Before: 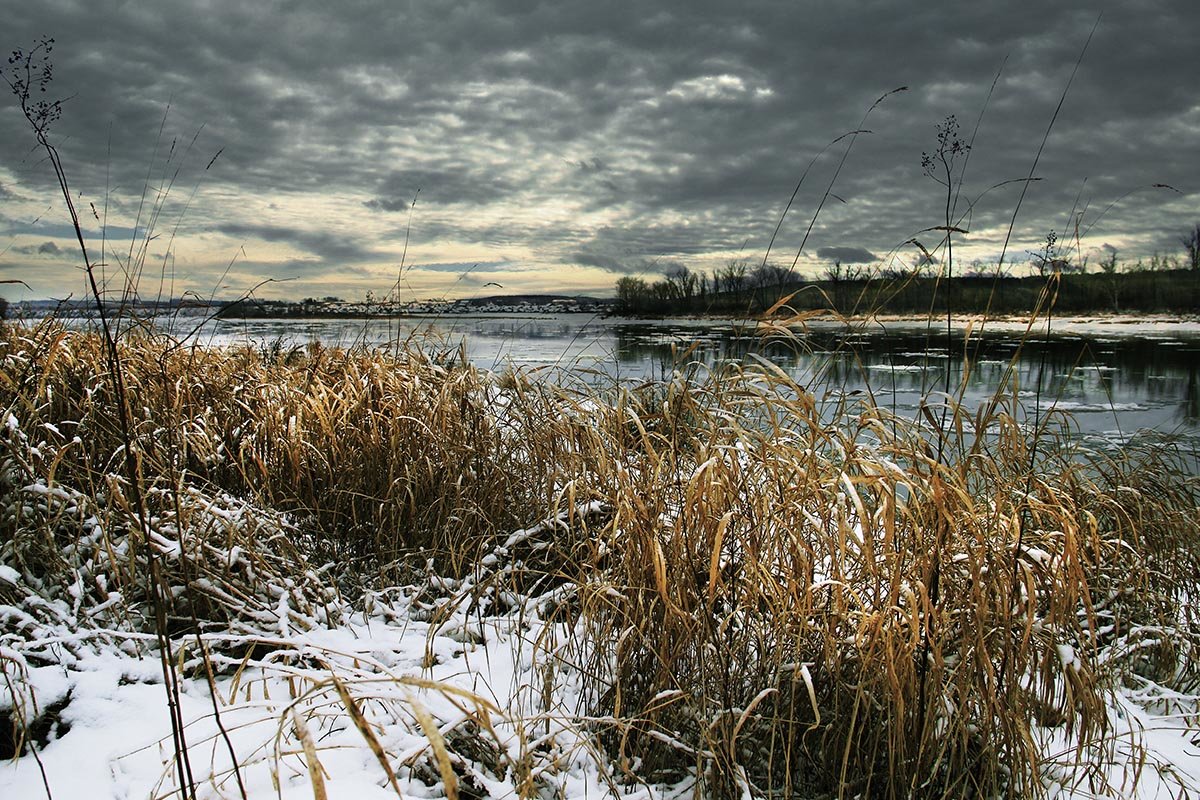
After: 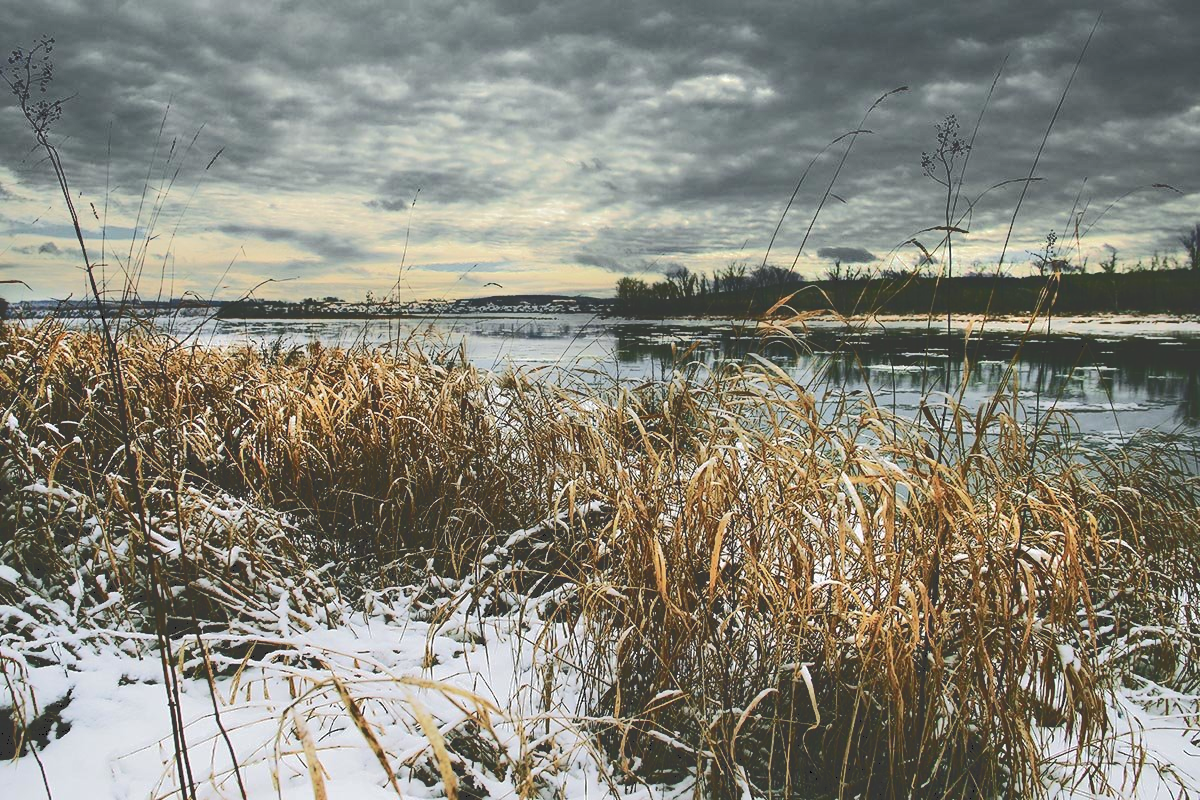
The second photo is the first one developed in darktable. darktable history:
tone curve: curves: ch0 [(0, 0) (0.003, 0.219) (0.011, 0.219) (0.025, 0.223) (0.044, 0.226) (0.069, 0.232) (0.1, 0.24) (0.136, 0.245) (0.177, 0.257) (0.224, 0.281) (0.277, 0.324) (0.335, 0.392) (0.399, 0.484) (0.468, 0.585) (0.543, 0.672) (0.623, 0.741) (0.709, 0.788) (0.801, 0.835) (0.898, 0.878) (1, 1)], color space Lab, independent channels, preserve colors none
